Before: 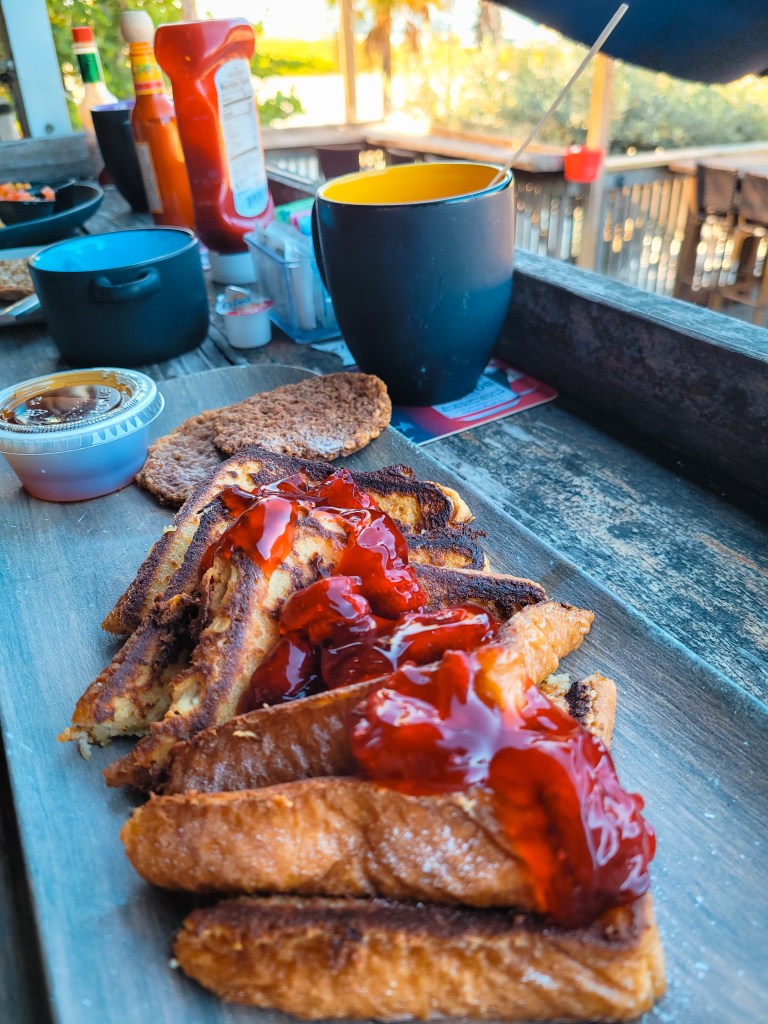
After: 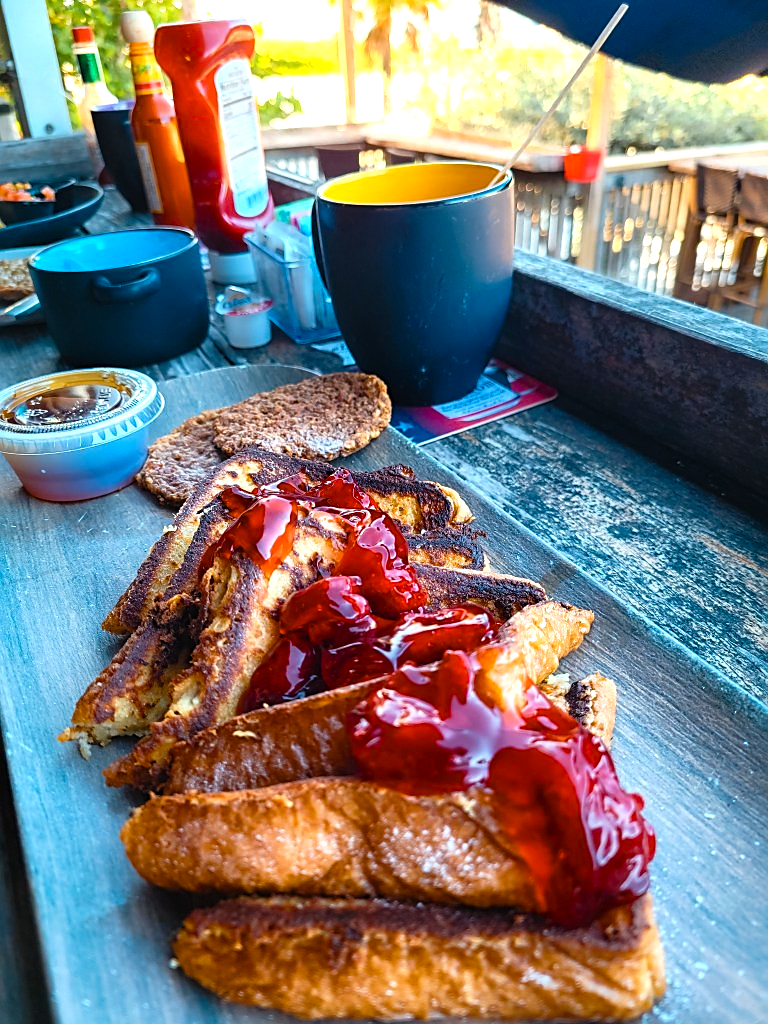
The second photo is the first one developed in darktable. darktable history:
color balance rgb: power › hue 328.69°, perceptual saturation grading › global saturation 20%, perceptual saturation grading › highlights -25.825%, perceptual saturation grading › shadows 49.677%, perceptual brilliance grading › highlights 16.186%, perceptual brilliance grading › shadows -14.546%
contrast equalizer: y [[0.5, 0.5, 0.468, 0.5, 0.5, 0.5], [0.5 ×6], [0.5 ×6], [0 ×6], [0 ×6]]
sharpen: on, module defaults
